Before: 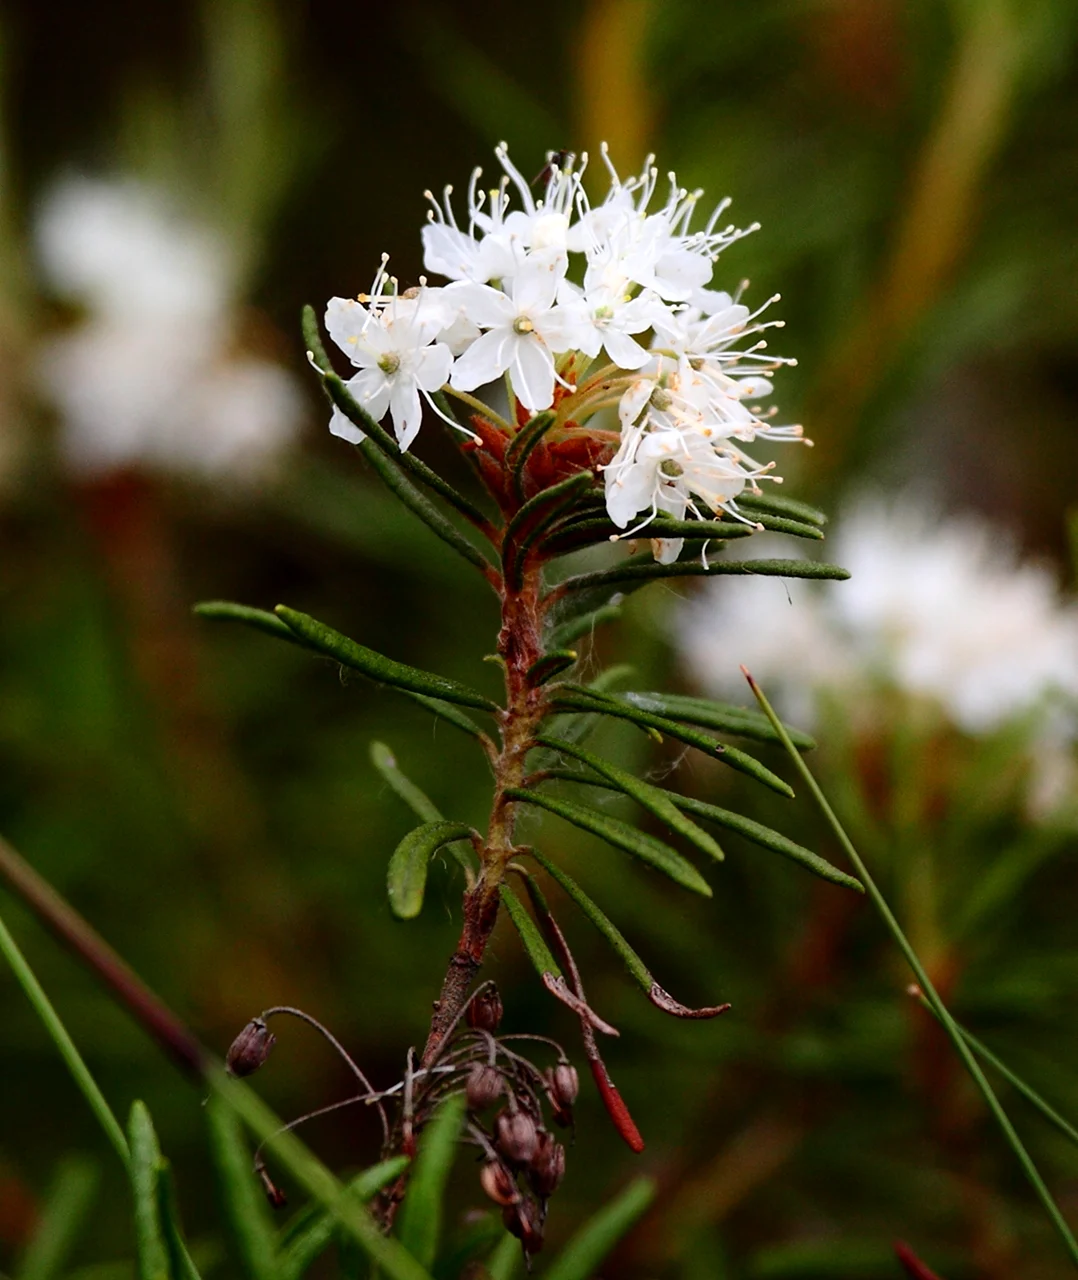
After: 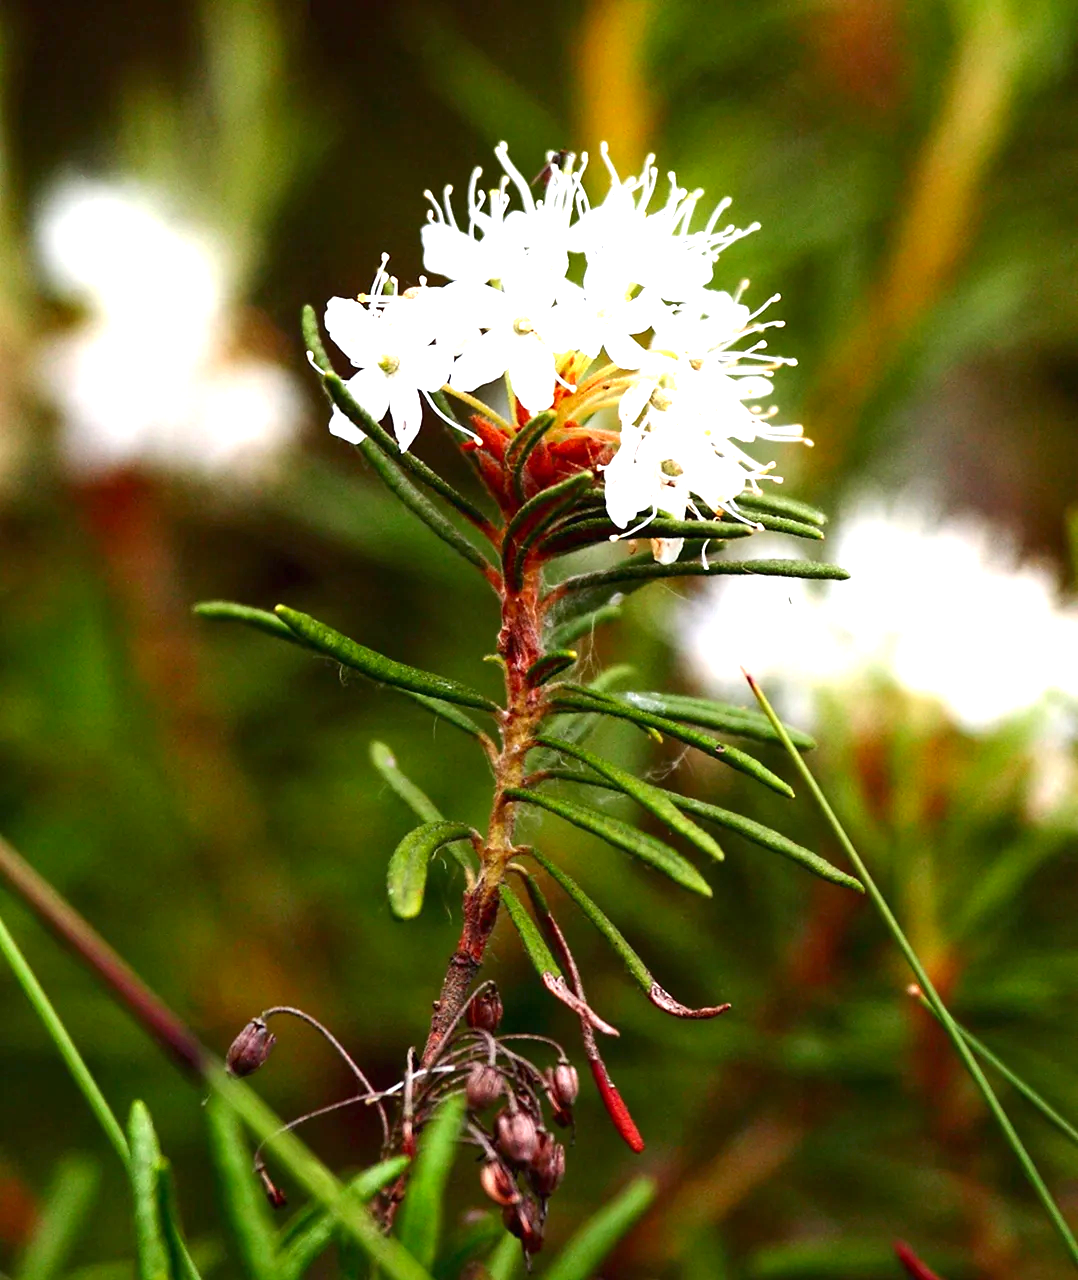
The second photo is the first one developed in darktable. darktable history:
exposure: black level correction 0, exposure 1.523 EV, compensate highlight preservation false
contrast brightness saturation: contrast 0.037, saturation 0.069
